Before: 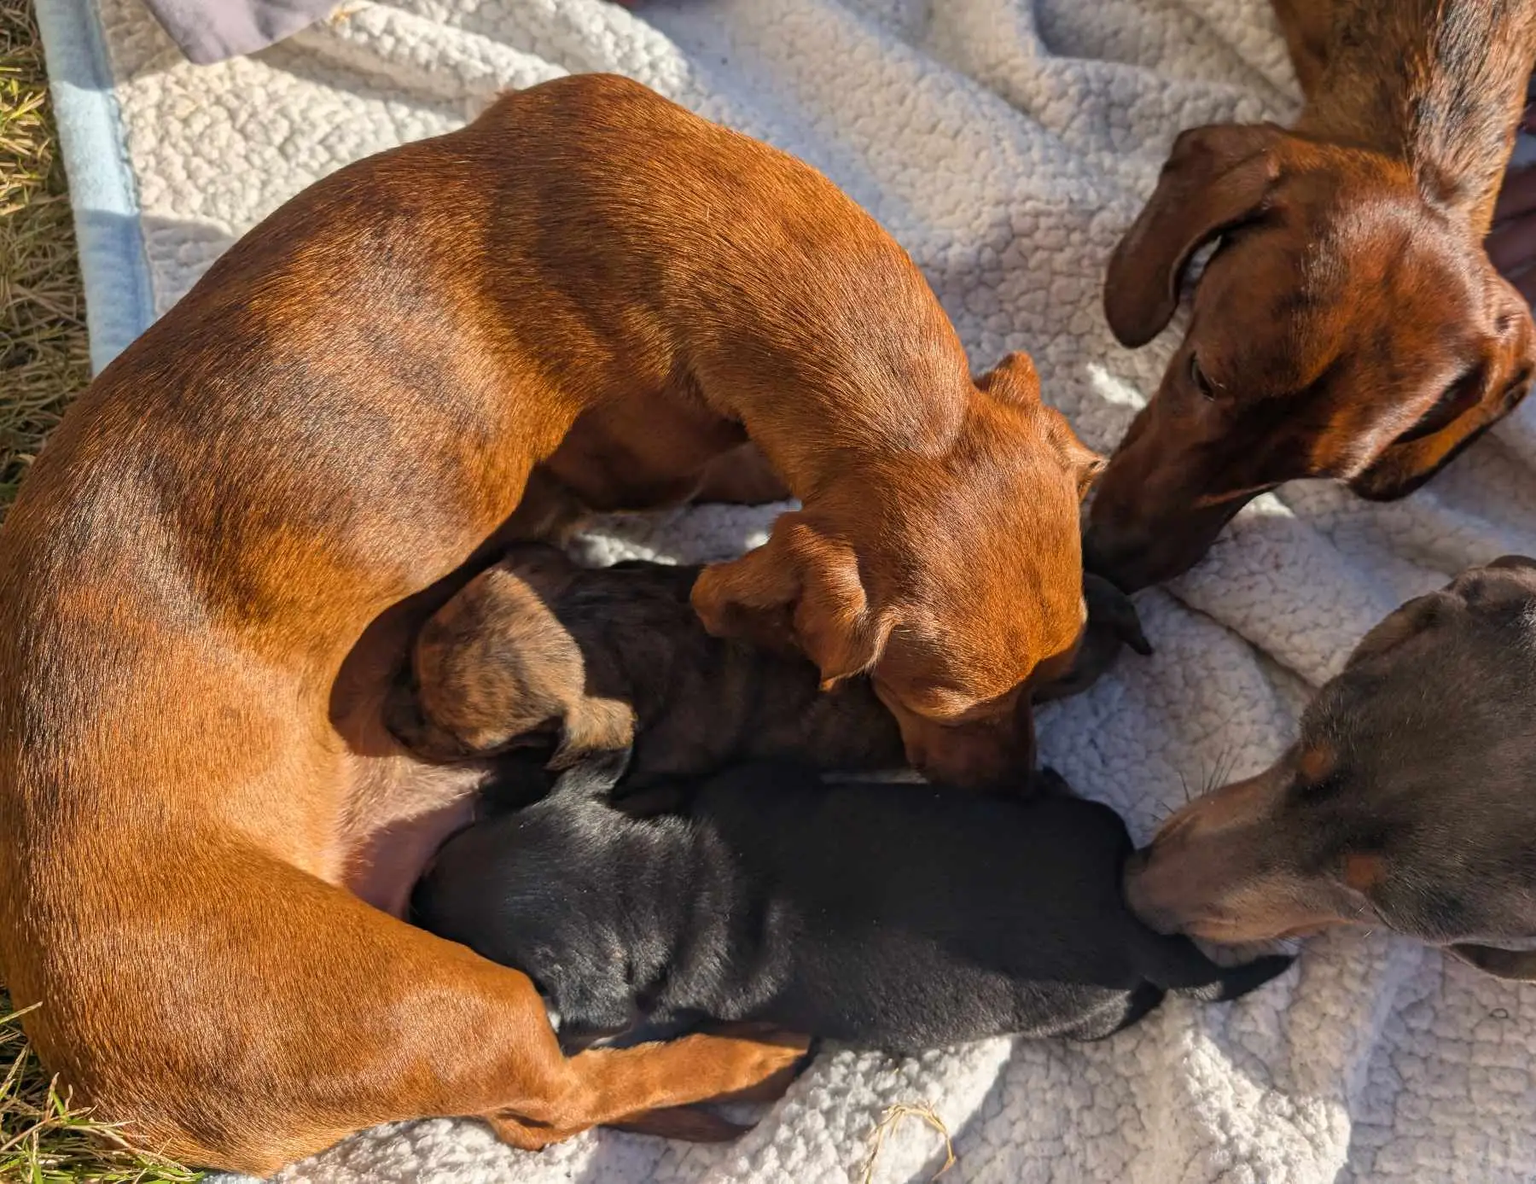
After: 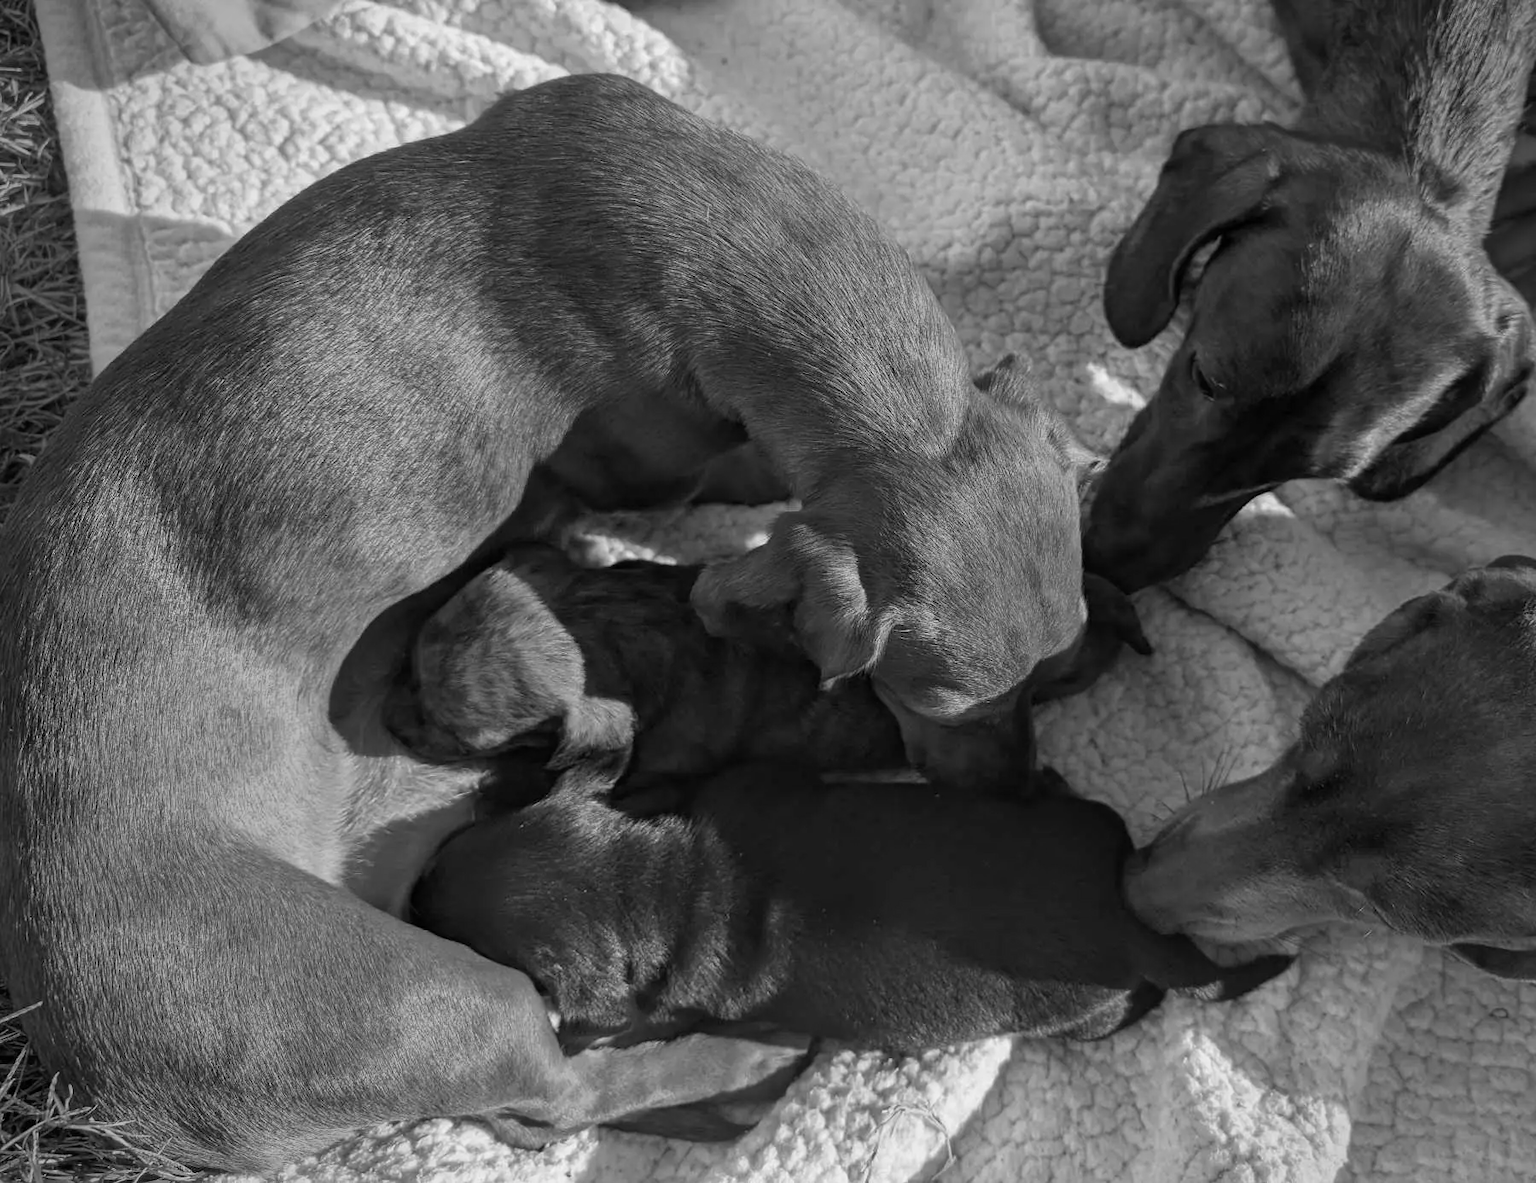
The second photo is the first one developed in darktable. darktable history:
color balance rgb: linear chroma grading › global chroma 25%, perceptual saturation grading › global saturation 50%
color calibration: output gray [0.22, 0.42, 0.37, 0], gray › normalize channels true, illuminant same as pipeline (D50), adaptation XYZ, x 0.346, y 0.359, gamut compression 0
vignetting: saturation 0, unbound false
